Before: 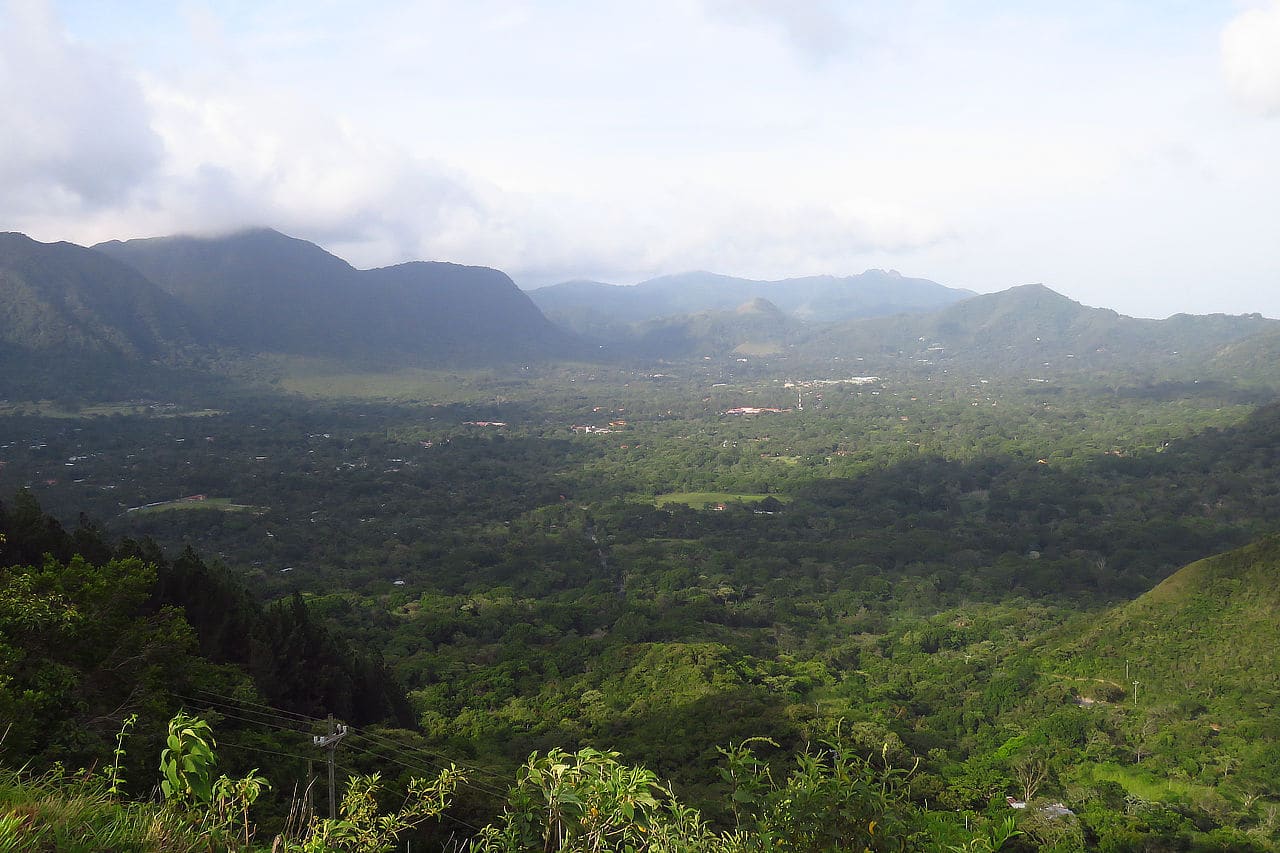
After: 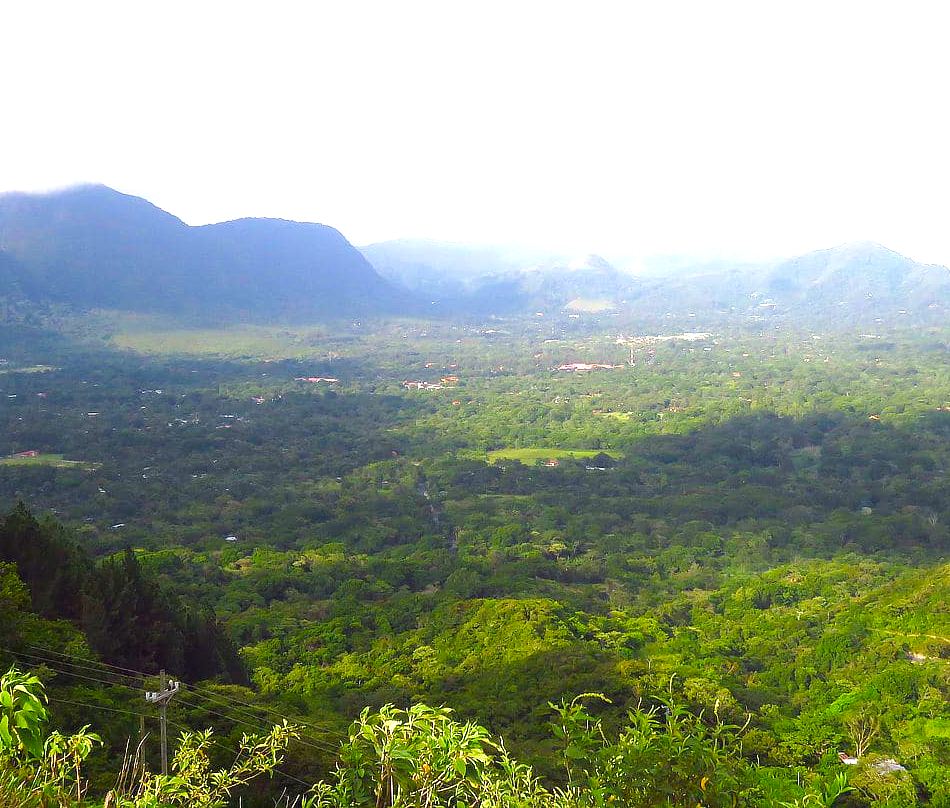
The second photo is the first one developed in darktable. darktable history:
crop and rotate: left 13.15%, top 5.251%, right 12.609%
velvia: strength 51%, mid-tones bias 0.51
exposure: exposure 0.999 EV, compensate highlight preservation false
